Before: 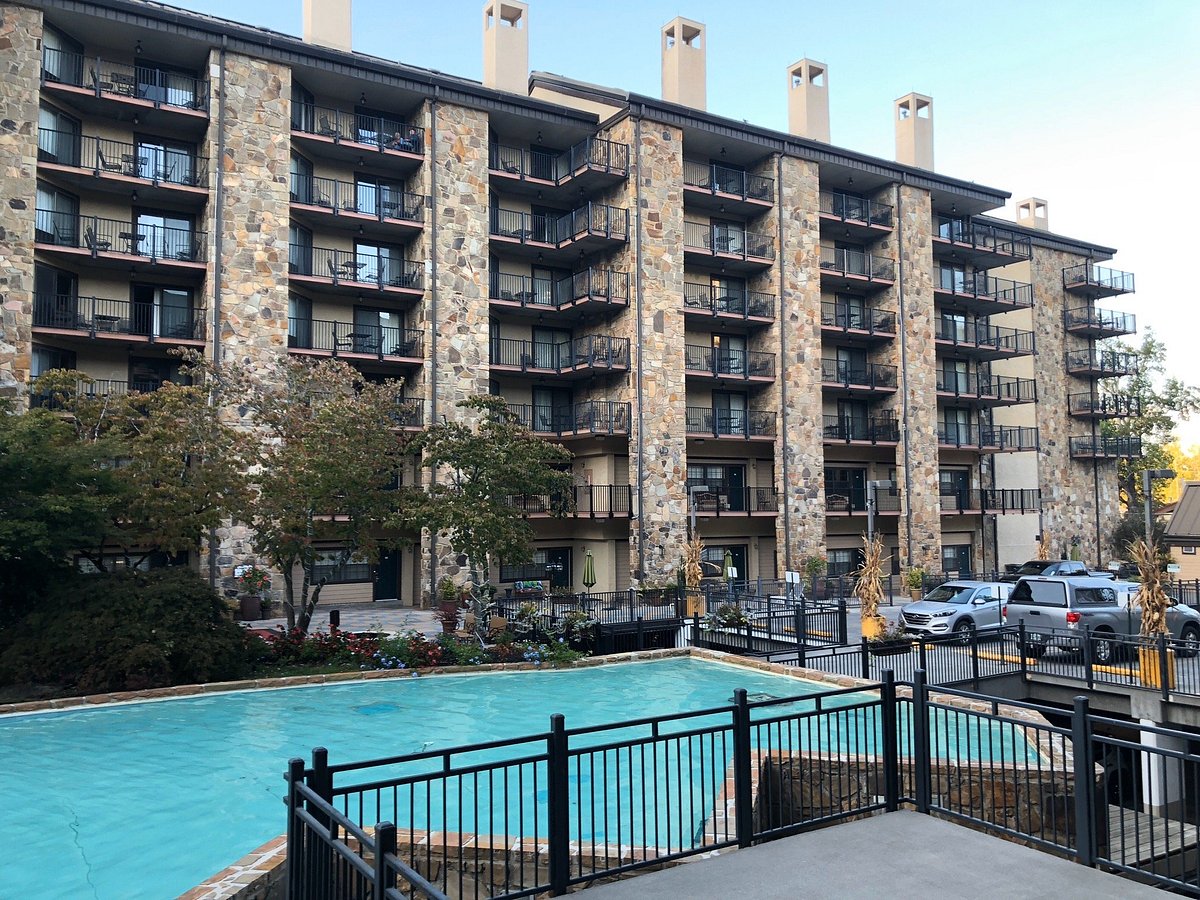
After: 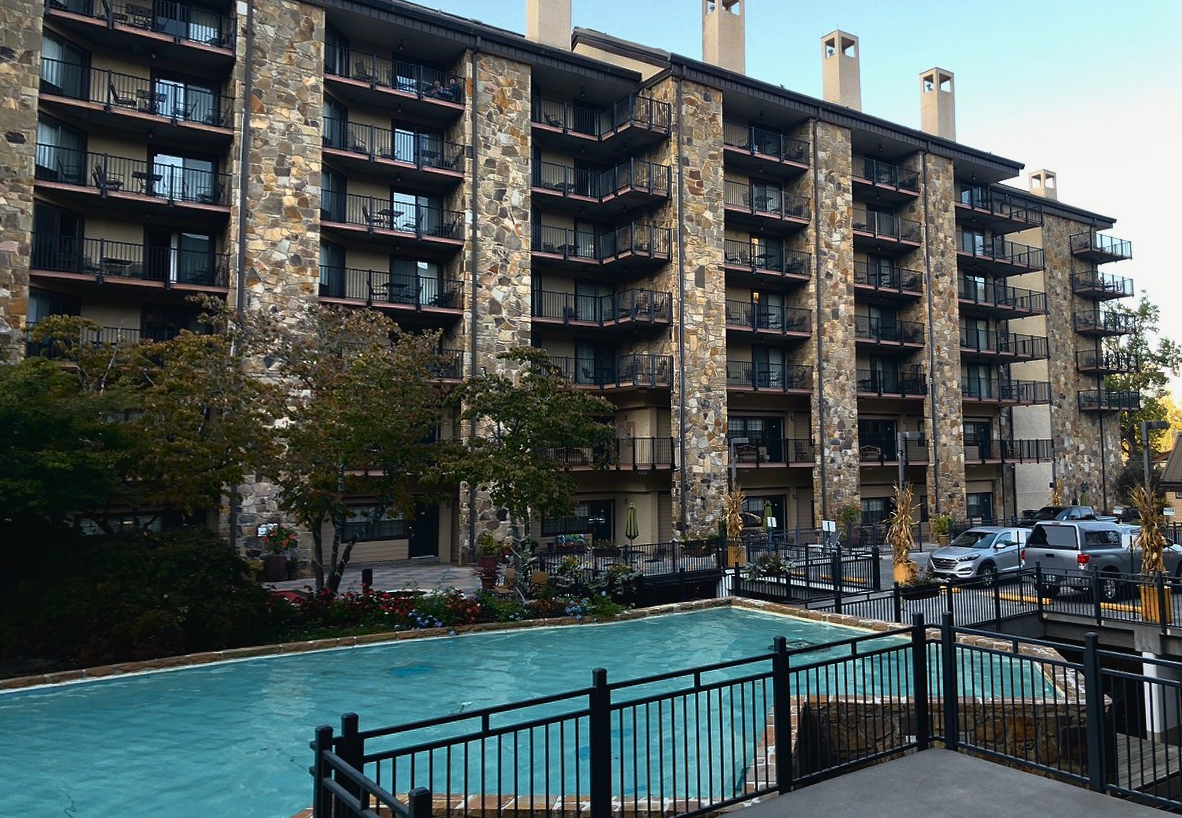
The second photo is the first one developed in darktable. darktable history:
rotate and perspective: rotation -0.013°, lens shift (vertical) -0.027, lens shift (horizontal) 0.178, crop left 0.016, crop right 0.989, crop top 0.082, crop bottom 0.918
tone curve: curves: ch0 [(0, 0.021) (0.049, 0.044) (0.152, 0.14) (0.328, 0.357) (0.473, 0.529) (0.641, 0.705) (0.868, 0.887) (1, 0.969)]; ch1 [(0, 0) (0.322, 0.328) (0.43, 0.425) (0.474, 0.466) (0.502, 0.503) (0.522, 0.526) (0.564, 0.591) (0.602, 0.632) (0.677, 0.701) (0.859, 0.885) (1, 1)]; ch2 [(0, 0) (0.33, 0.301) (0.447, 0.44) (0.502, 0.505) (0.535, 0.554) (0.565, 0.598) (0.618, 0.629) (1, 1)], color space Lab, independent channels, preserve colors none
base curve: curves: ch0 [(0, 0) (0.564, 0.291) (0.802, 0.731) (1, 1)]
